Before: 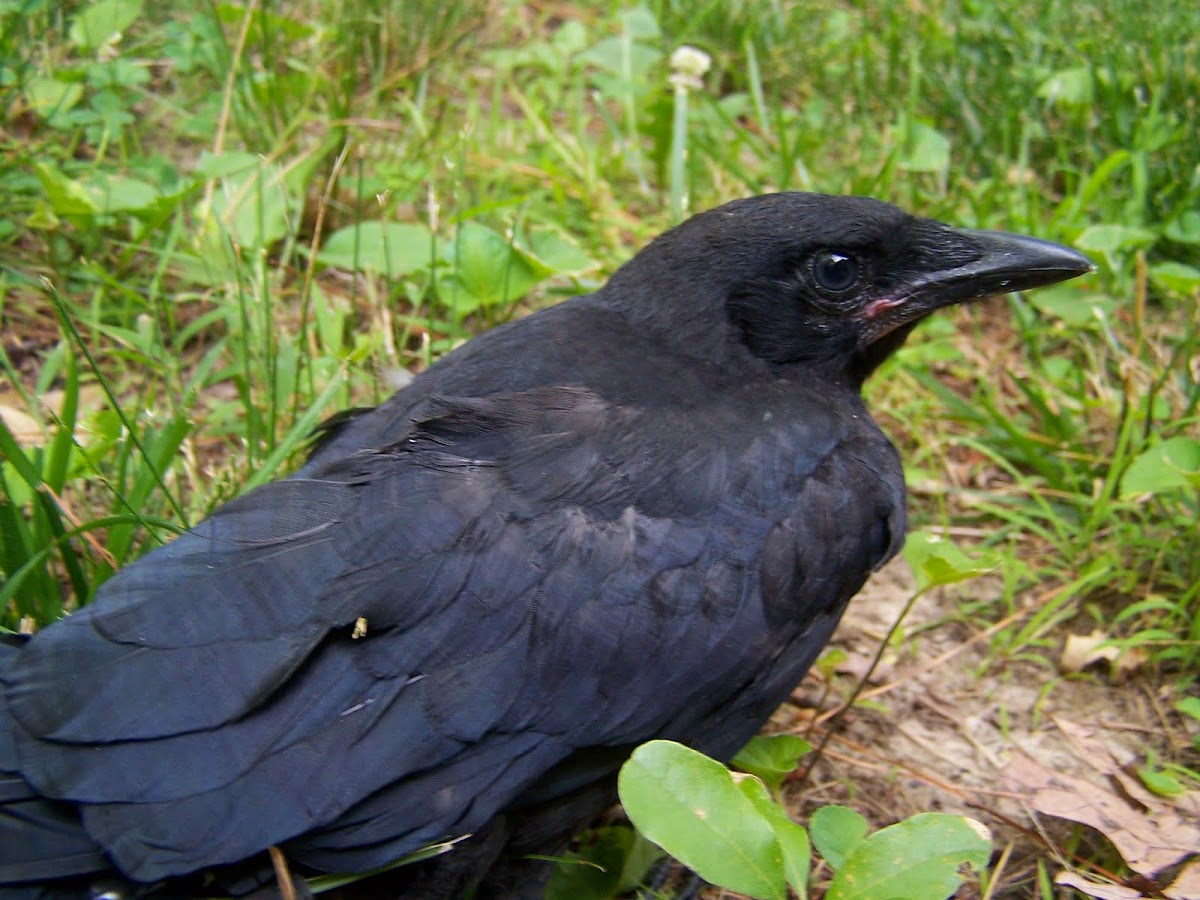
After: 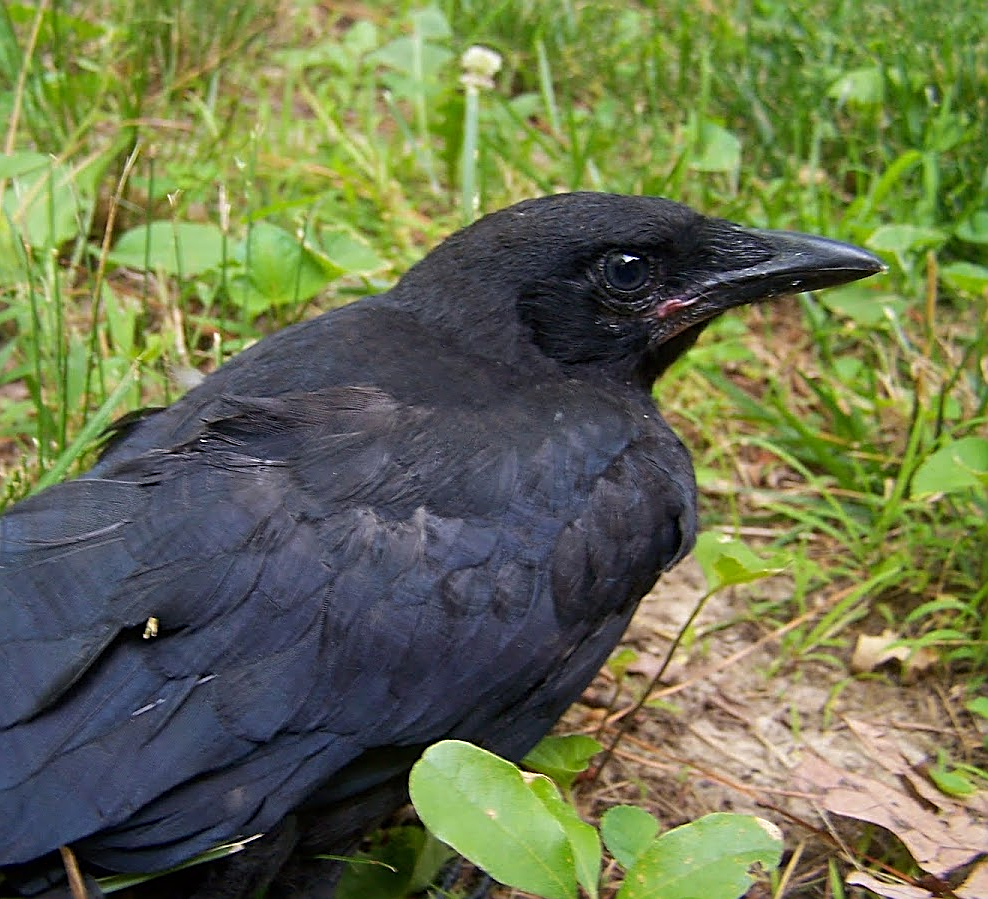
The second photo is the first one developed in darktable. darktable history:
crop: left 17.464%, bottom 0.036%
sharpen: amount 0.75
